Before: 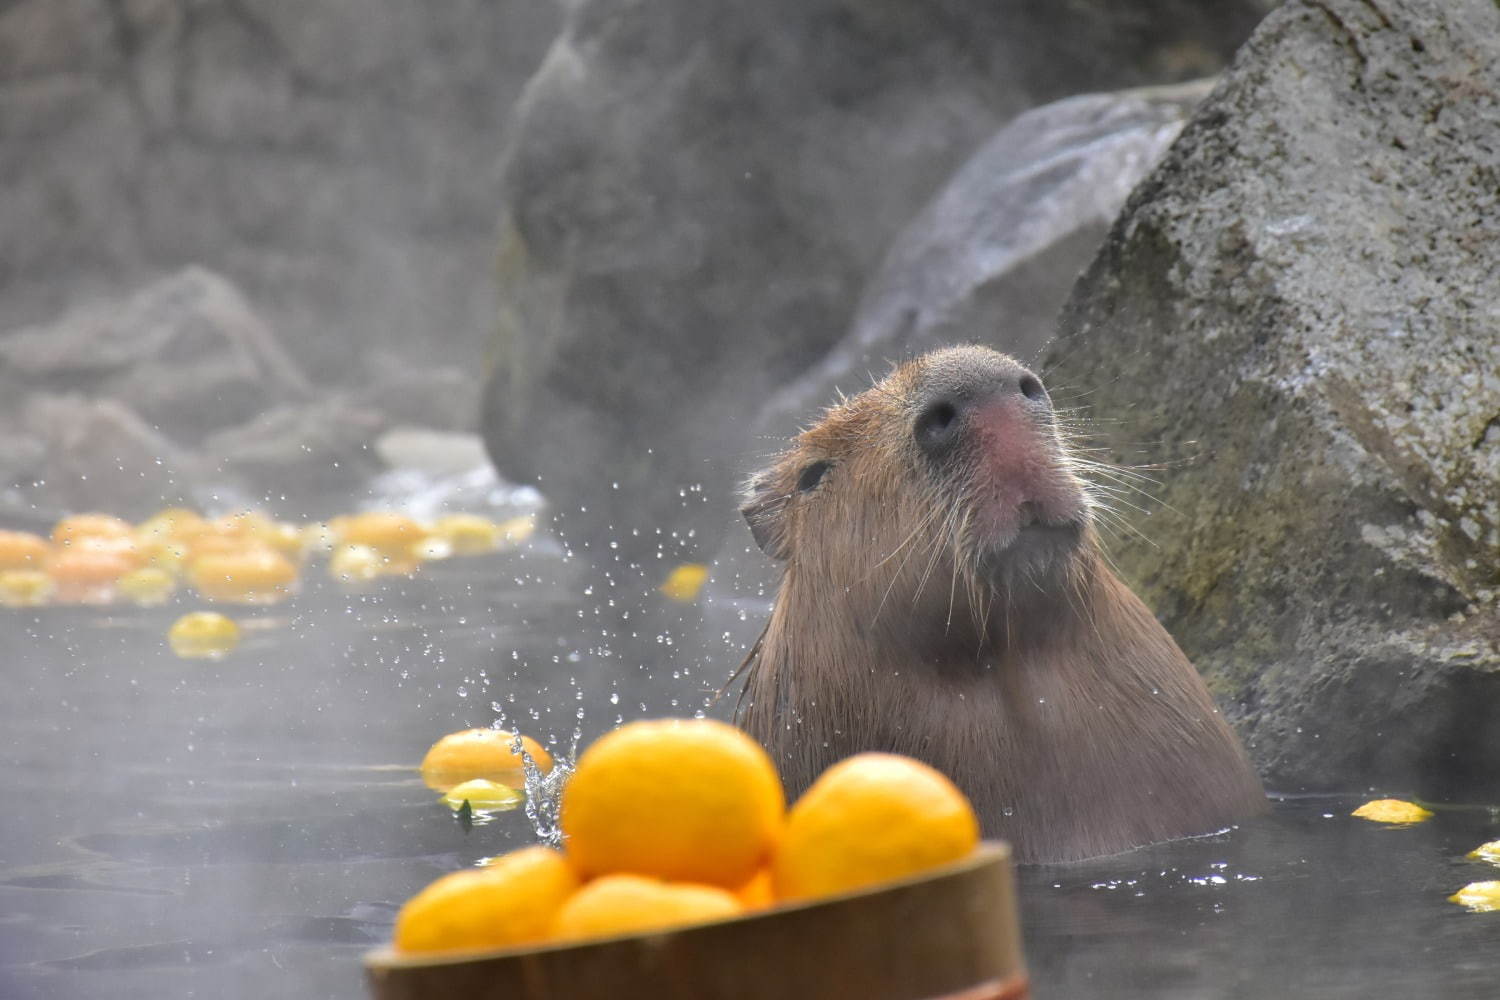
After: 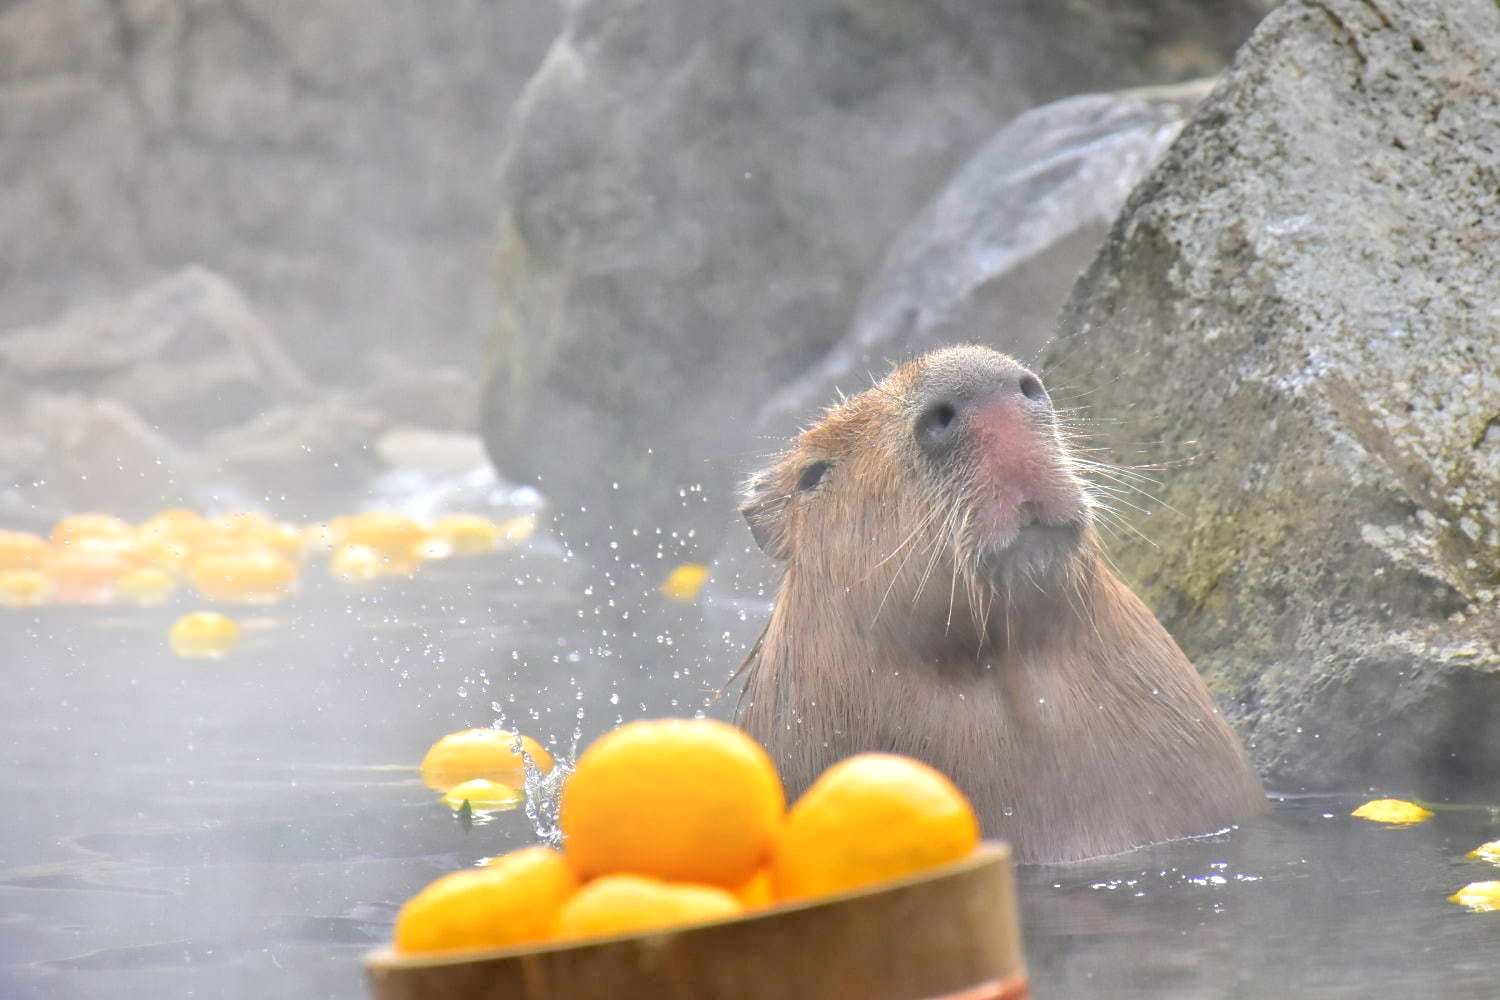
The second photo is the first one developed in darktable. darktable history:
tone equalizer: -7 EV 0.15 EV, -6 EV 0.6 EV, -5 EV 1.15 EV, -4 EV 1.33 EV, -3 EV 1.15 EV, -2 EV 0.6 EV, -1 EV 0.15 EV, mask exposure compensation -0.5 EV
exposure: black level correction 0.002, exposure 0.15 EV, compensate highlight preservation false
shadows and highlights: highlights 70.7, soften with gaussian
